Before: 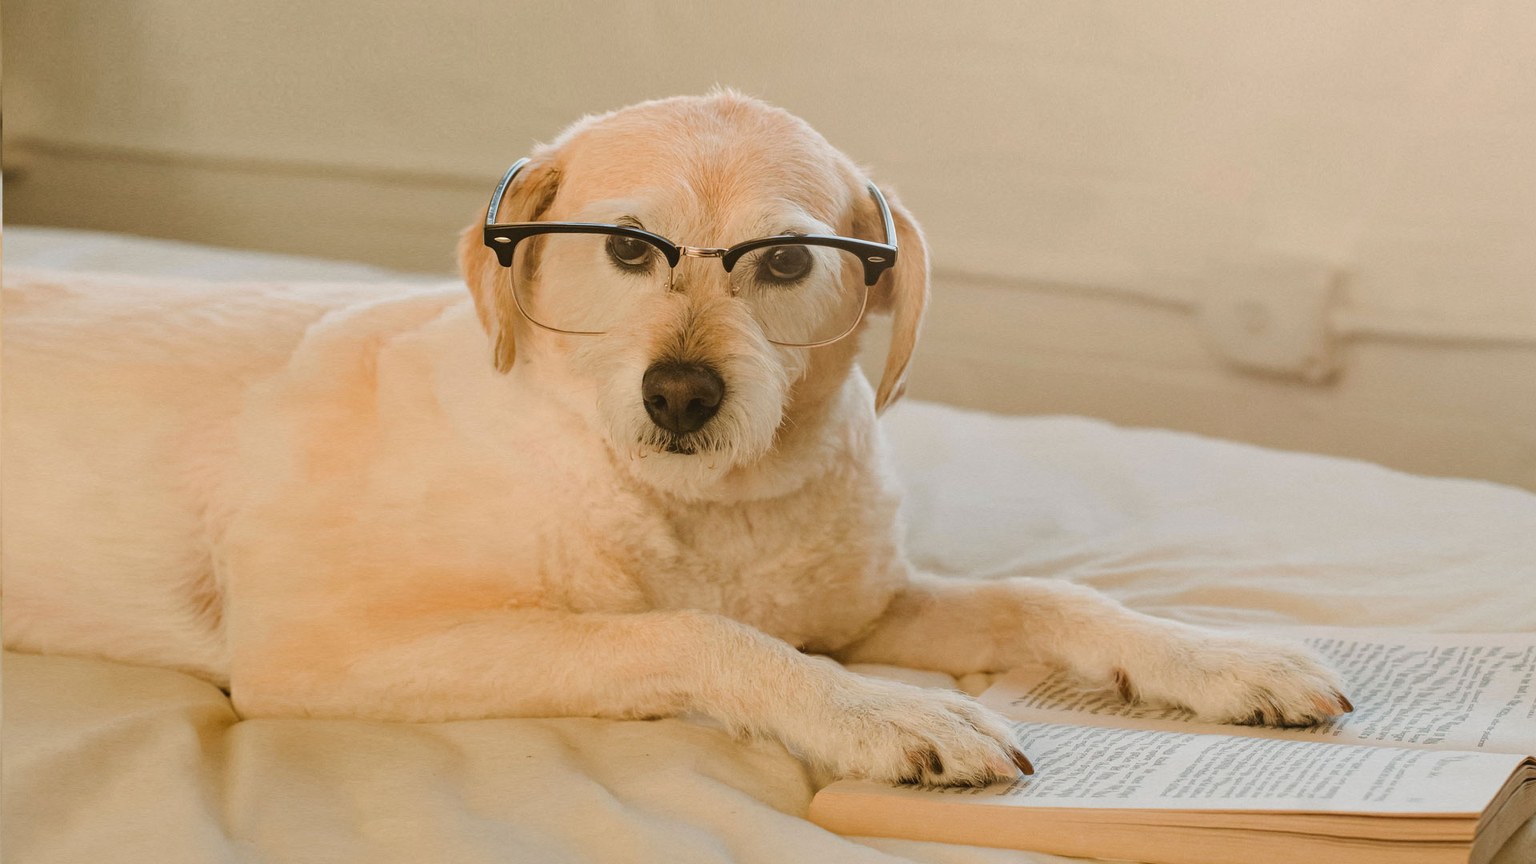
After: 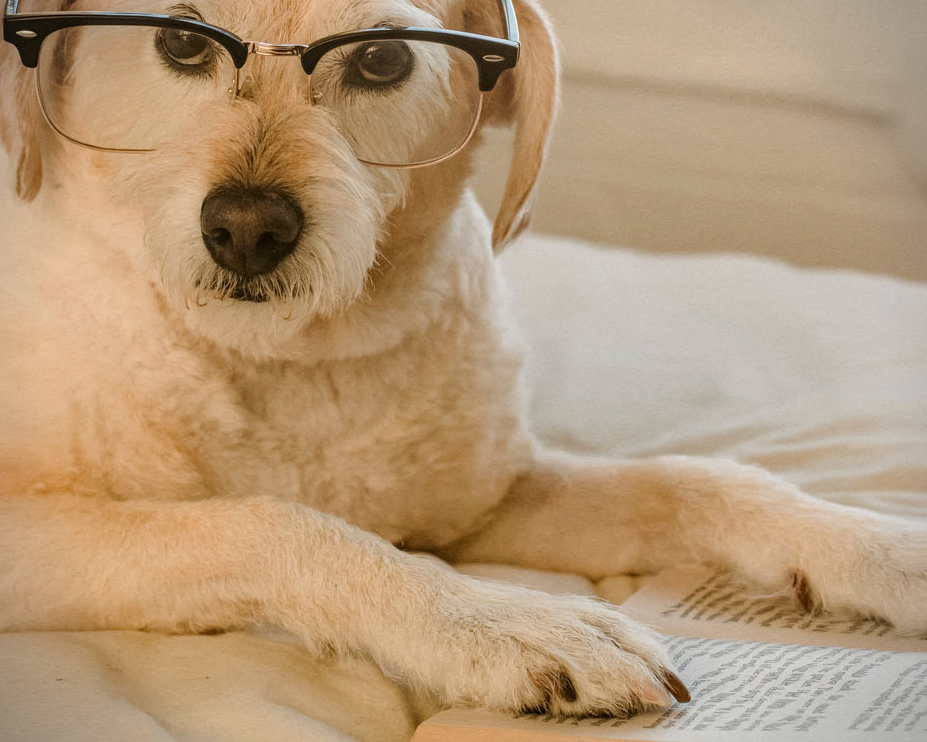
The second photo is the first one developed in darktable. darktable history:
vignetting: fall-off start 91.19%
crop: left 31.379%, top 24.658%, right 20.326%, bottom 6.628%
local contrast: on, module defaults
